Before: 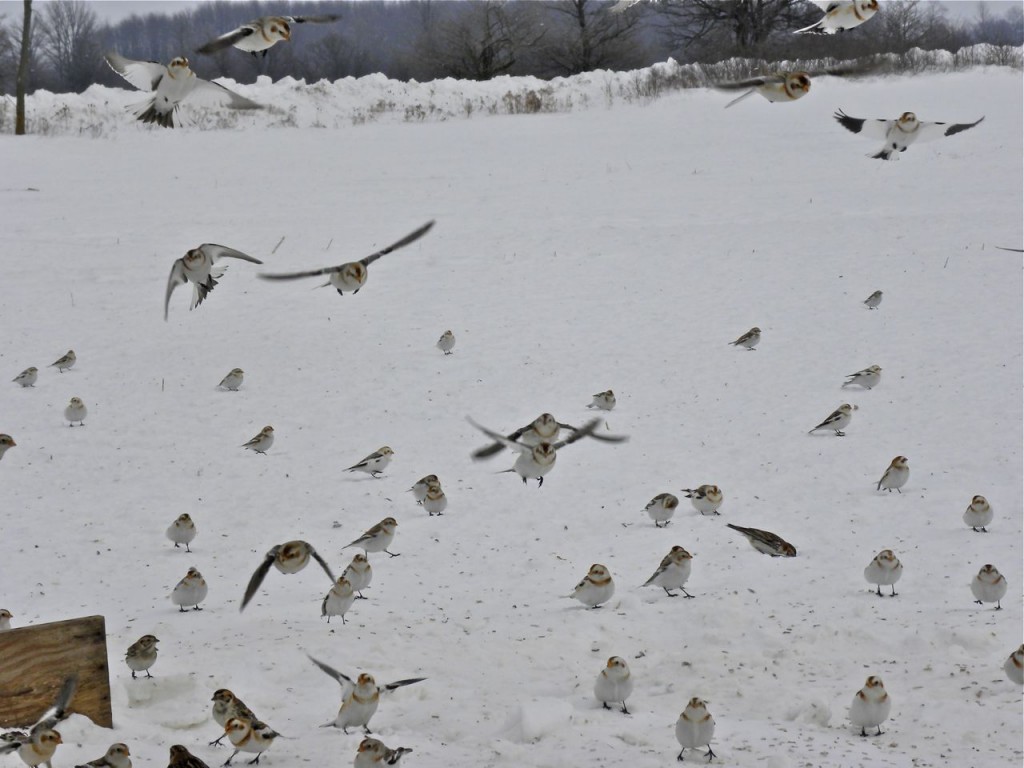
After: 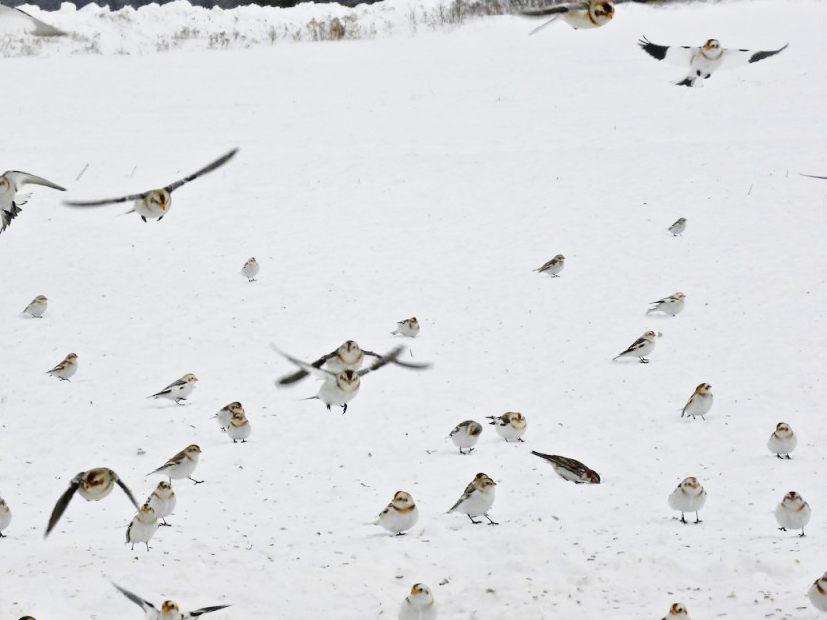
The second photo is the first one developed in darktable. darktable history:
crop: left 19.159%, top 9.58%, bottom 9.58%
base curve: curves: ch0 [(0, 0) (0.032, 0.037) (0.105, 0.228) (0.435, 0.76) (0.856, 0.983) (1, 1)], preserve colors none
